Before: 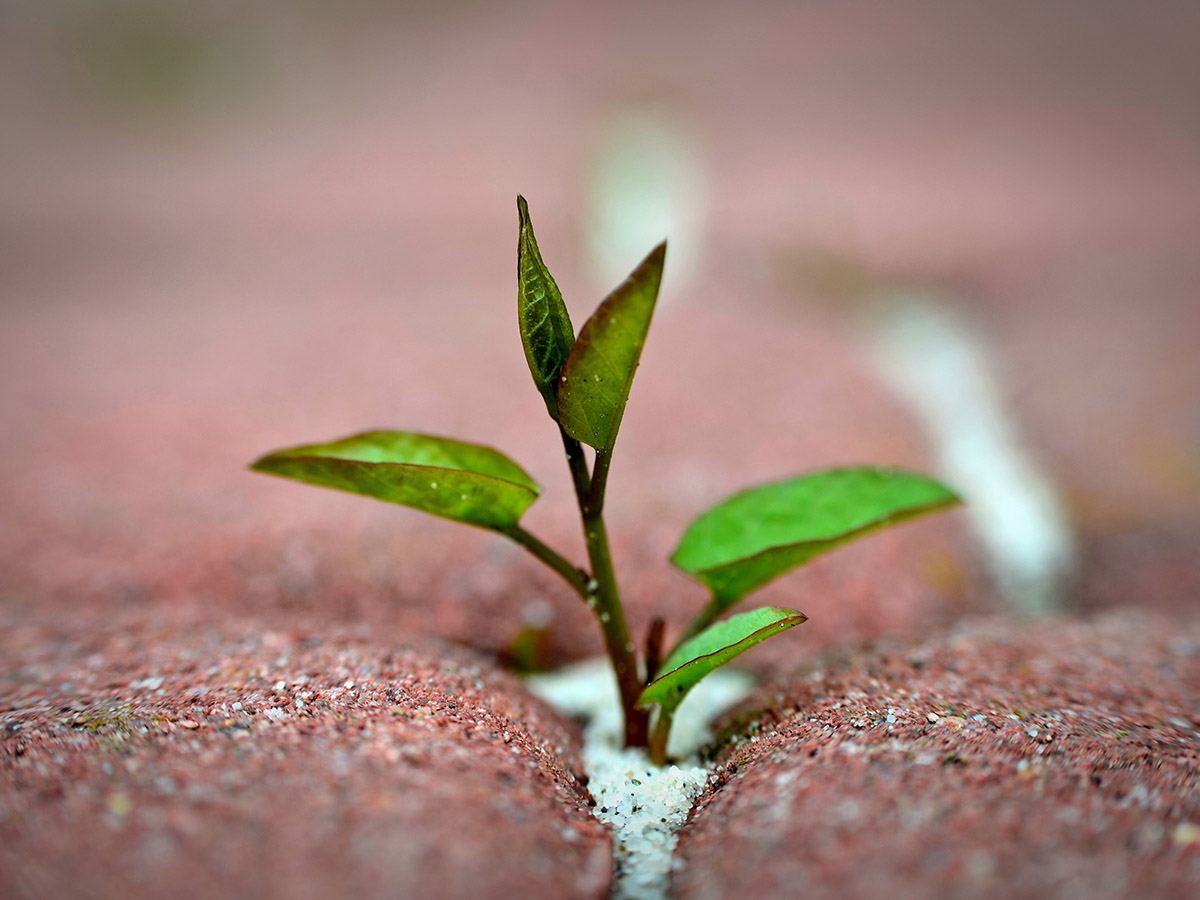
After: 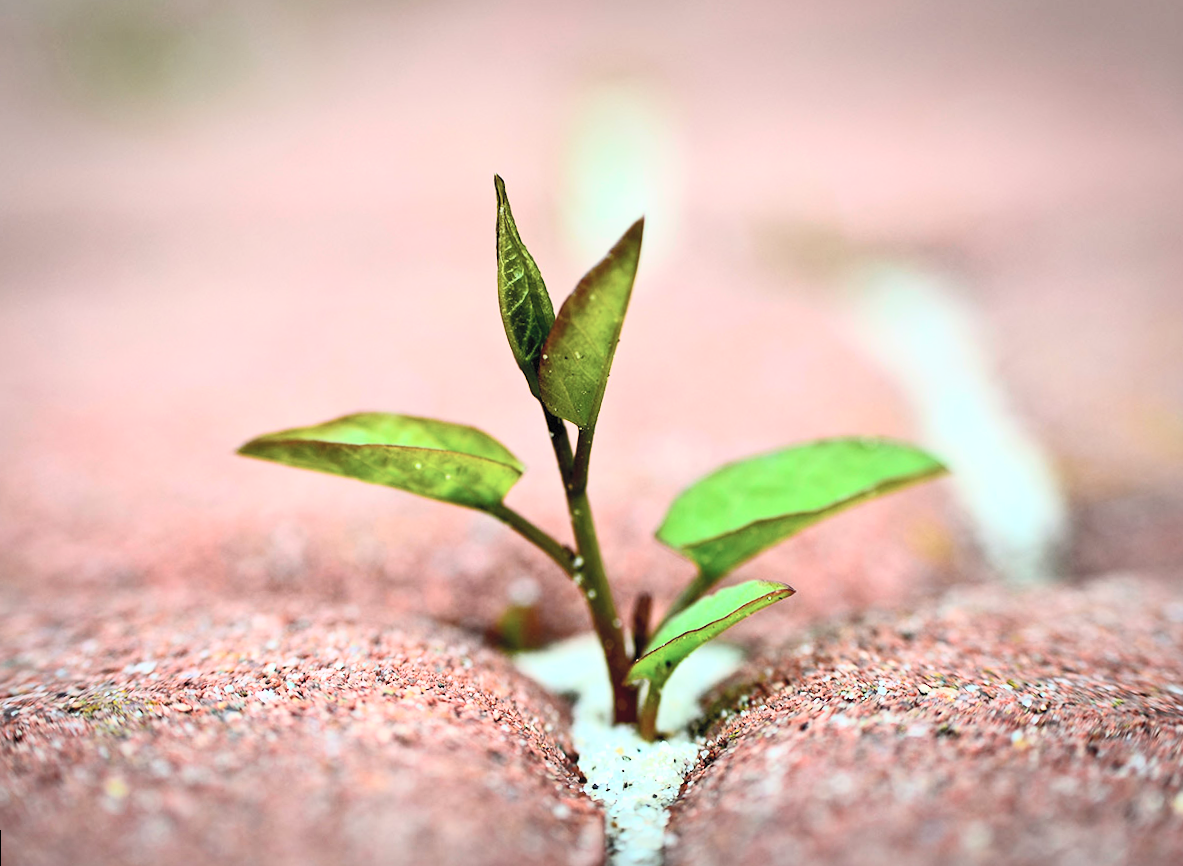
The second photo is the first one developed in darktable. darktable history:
contrast brightness saturation: contrast 0.39, brightness 0.53
rotate and perspective: rotation -1.32°, lens shift (horizontal) -0.031, crop left 0.015, crop right 0.985, crop top 0.047, crop bottom 0.982
